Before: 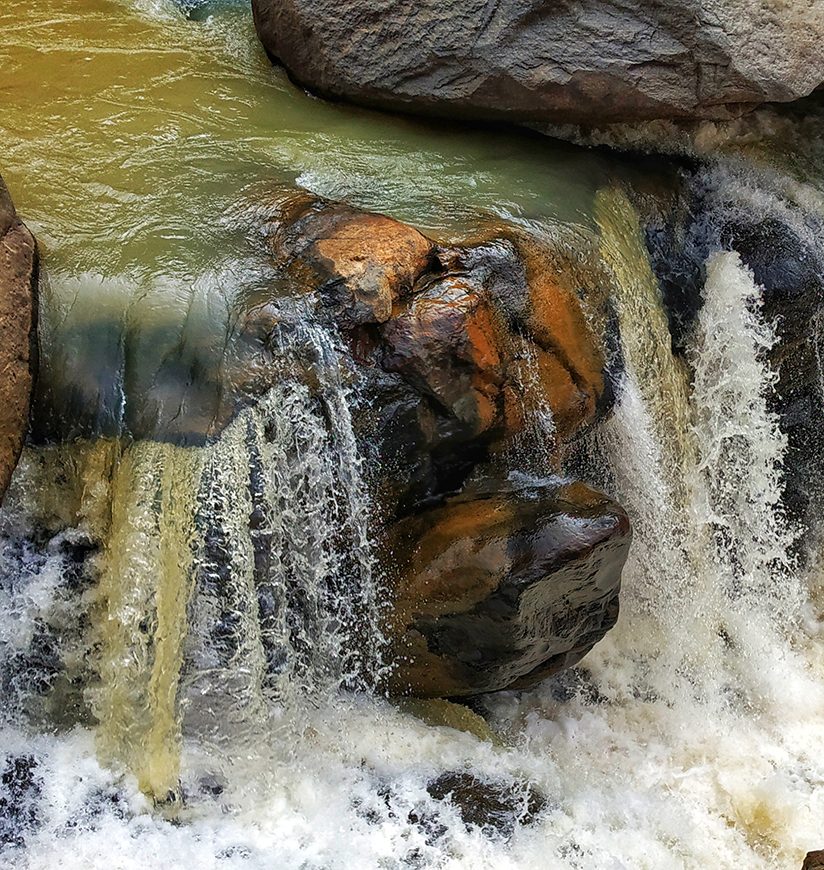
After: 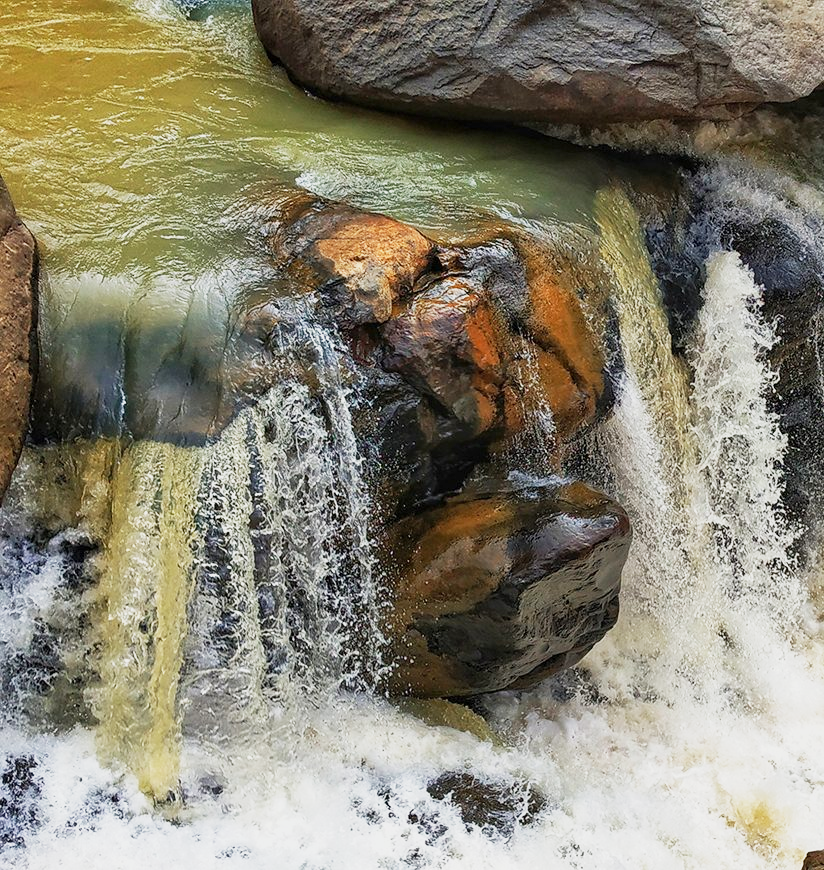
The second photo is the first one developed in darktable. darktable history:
shadows and highlights: shadows 24.93, highlights -23.2, highlights color adjustment 78.99%
base curve: curves: ch0 [(0, 0) (0.088, 0.125) (0.176, 0.251) (0.354, 0.501) (0.613, 0.749) (1, 0.877)], preserve colors none
